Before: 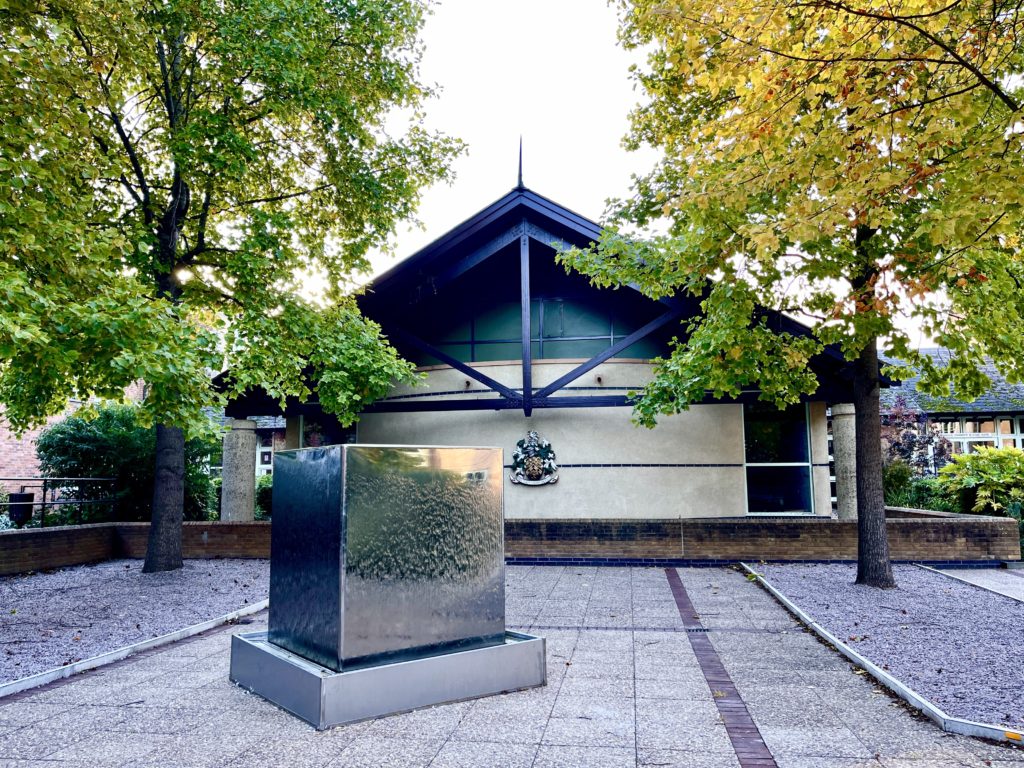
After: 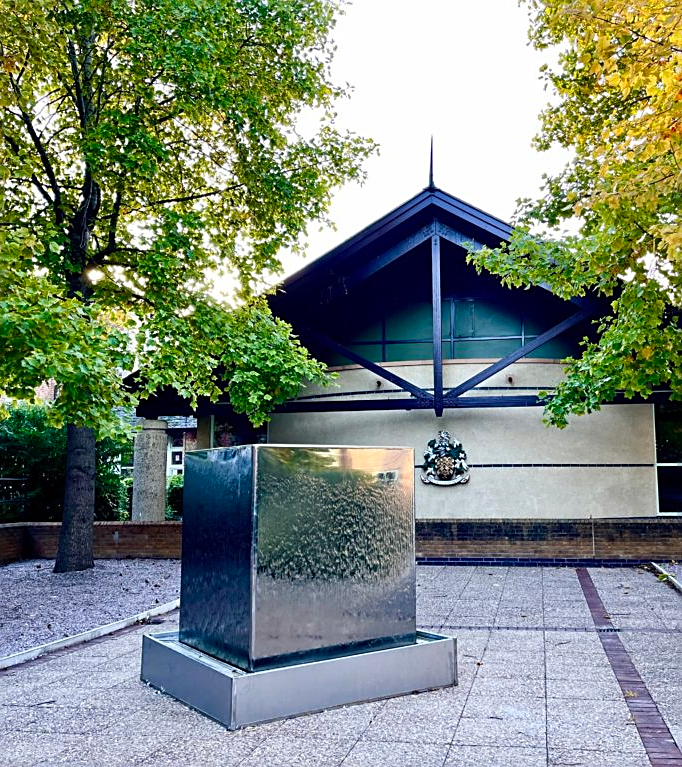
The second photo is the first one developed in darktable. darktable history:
sharpen: on, module defaults
crop and rotate: left 8.786%, right 24.548%
white balance: emerald 1
